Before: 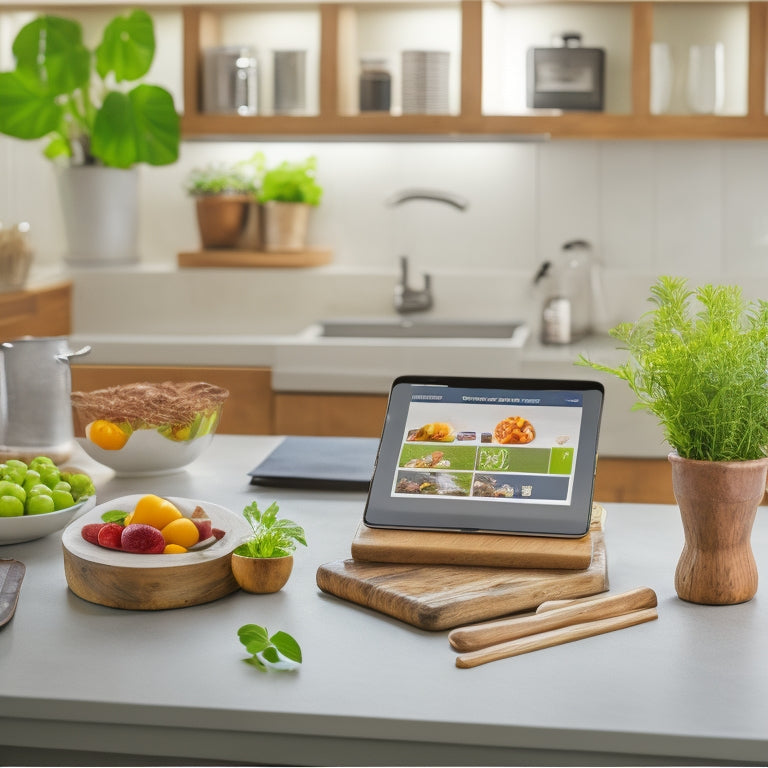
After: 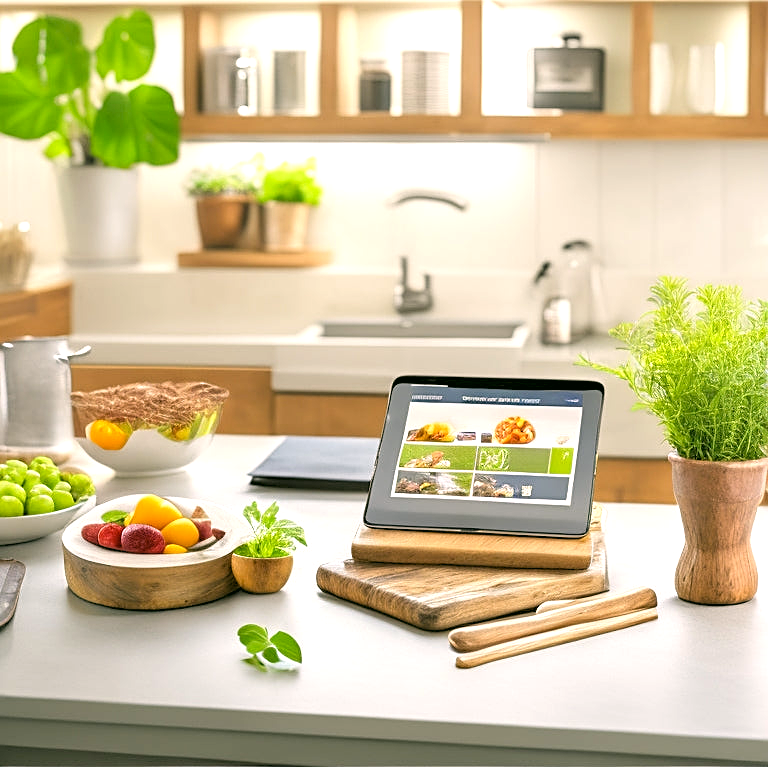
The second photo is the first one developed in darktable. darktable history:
exposure: black level correction 0.001, exposure 0.5 EV, compensate exposure bias true, compensate highlight preservation false
rgb levels: levels [[0.01, 0.419, 0.839], [0, 0.5, 1], [0, 0.5, 1]]
color correction: highlights a* 4.02, highlights b* 4.98, shadows a* -7.55, shadows b* 4.98
sharpen: on, module defaults
